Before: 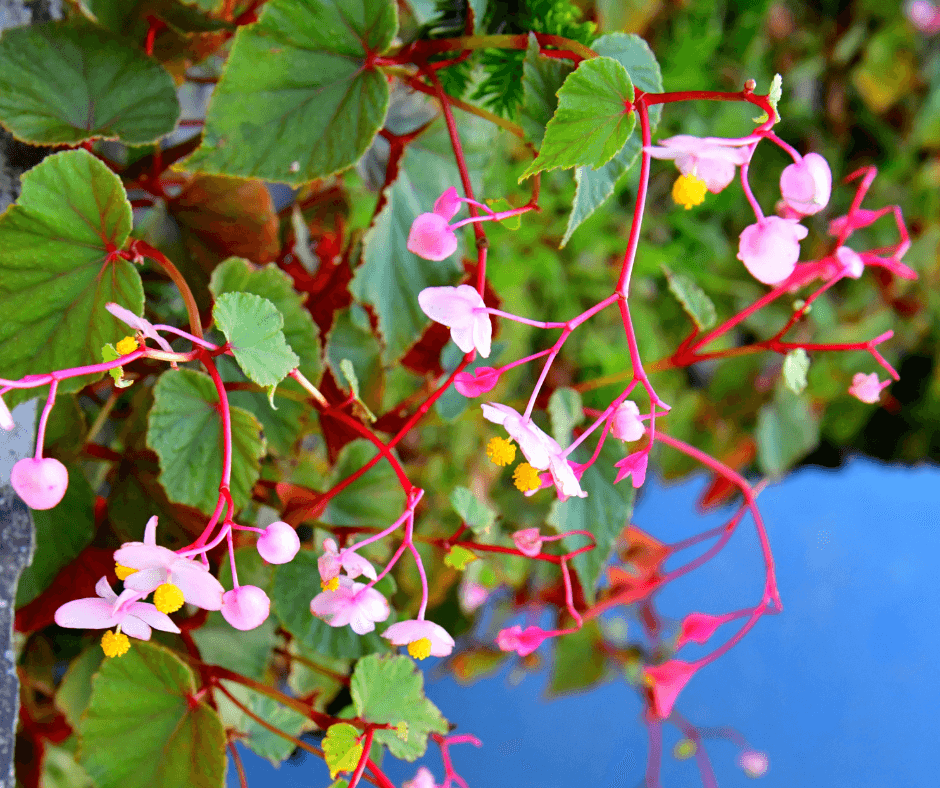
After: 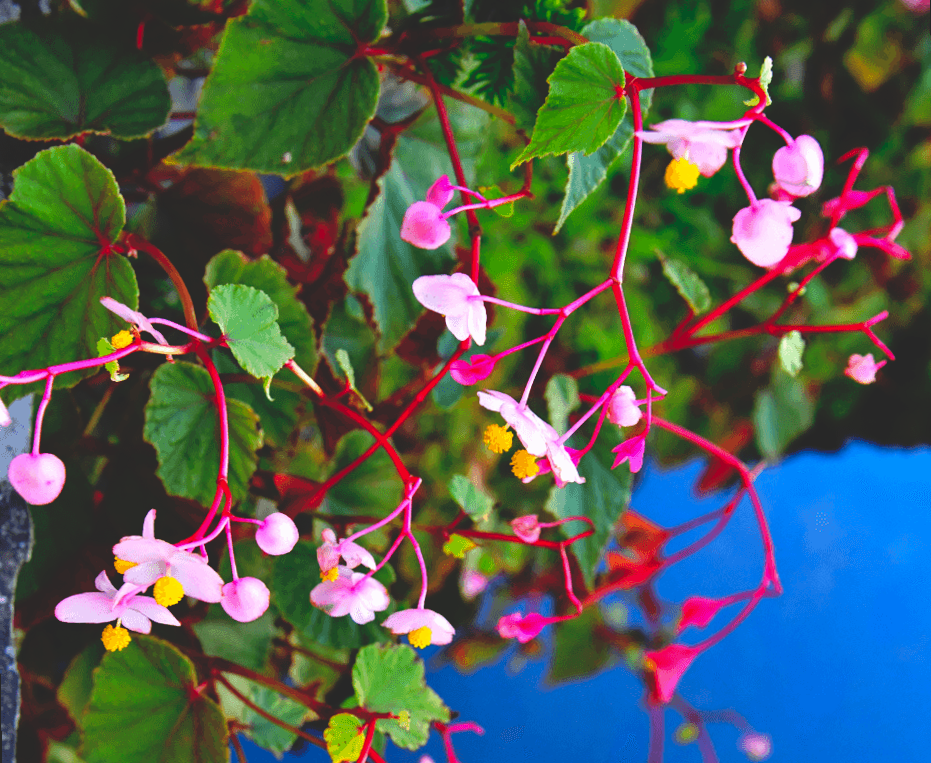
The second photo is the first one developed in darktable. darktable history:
base curve: curves: ch0 [(0, 0.02) (0.083, 0.036) (1, 1)], preserve colors none
rotate and perspective: rotation -1°, crop left 0.011, crop right 0.989, crop top 0.025, crop bottom 0.975
